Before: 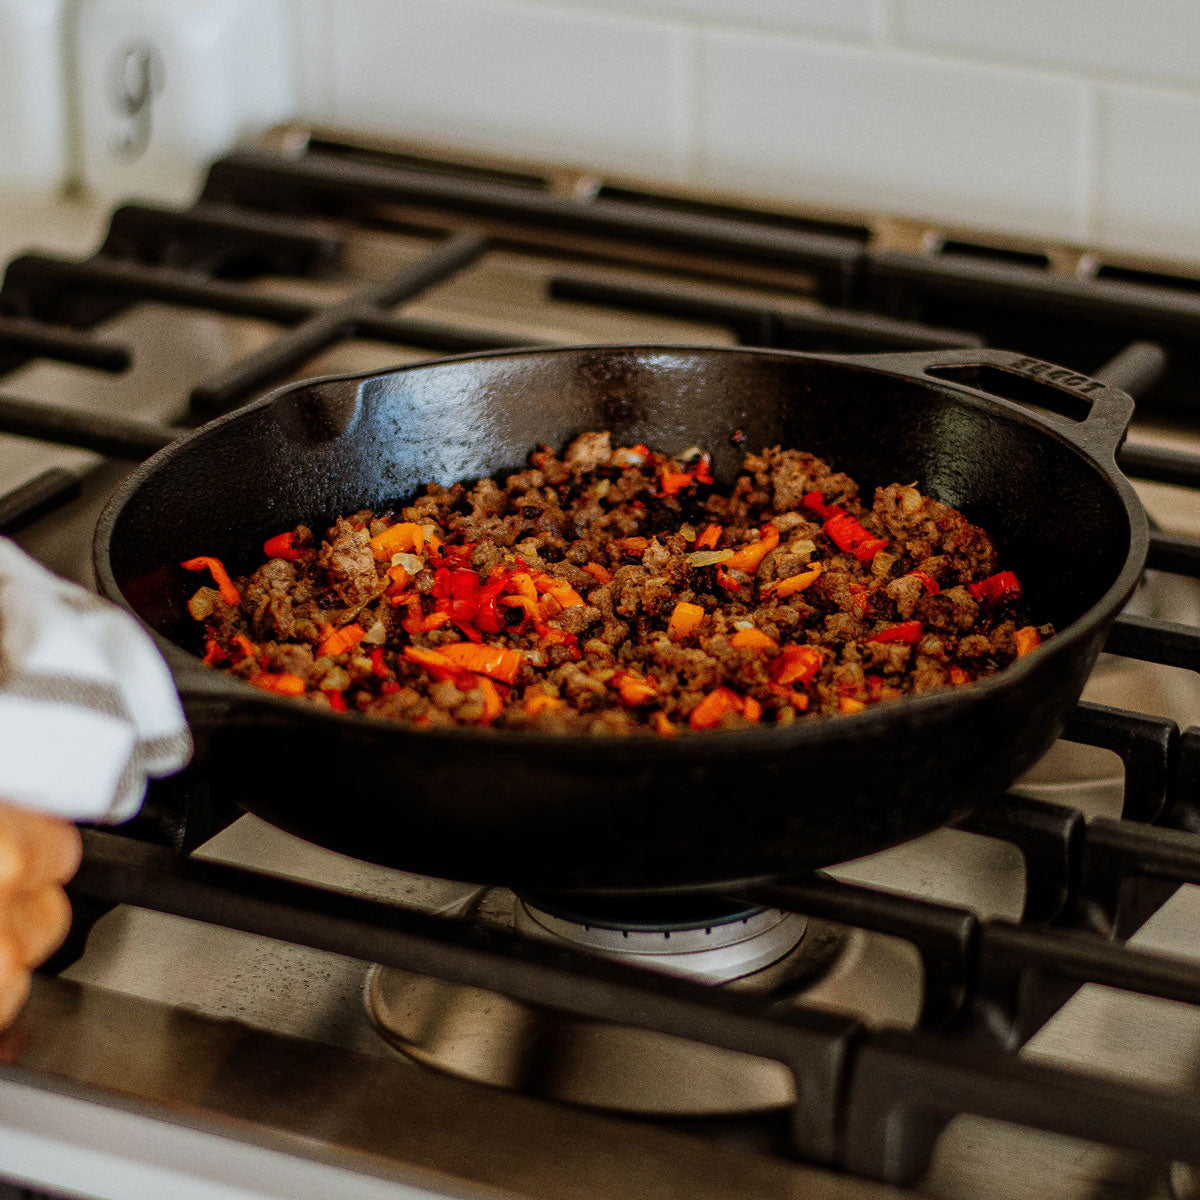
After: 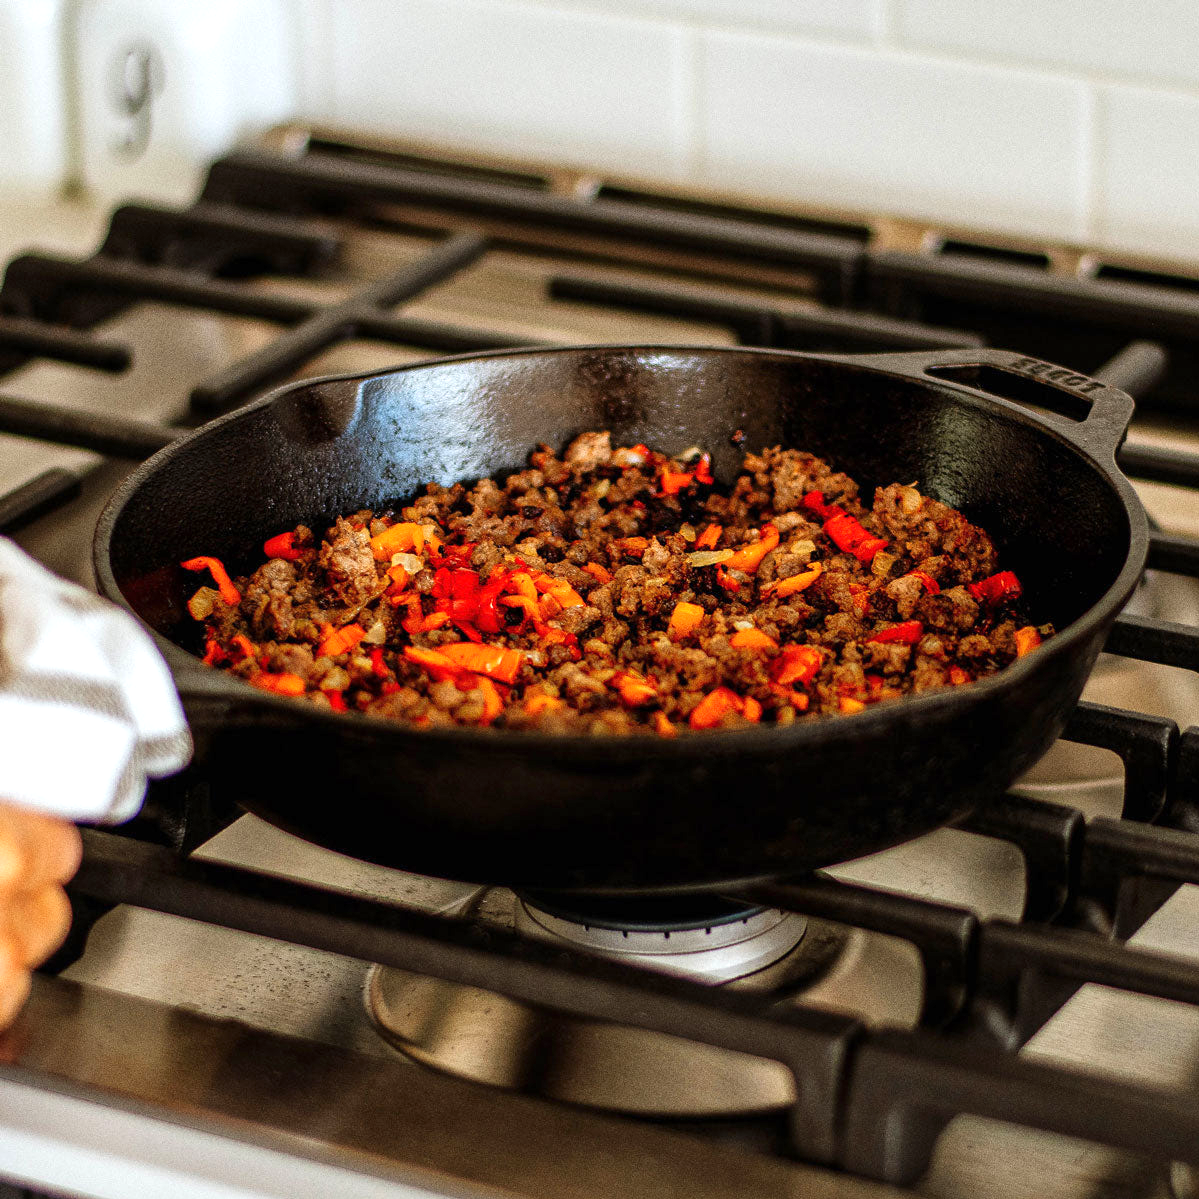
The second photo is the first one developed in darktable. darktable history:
exposure: exposure 0.7 EV, compensate highlight preservation false
